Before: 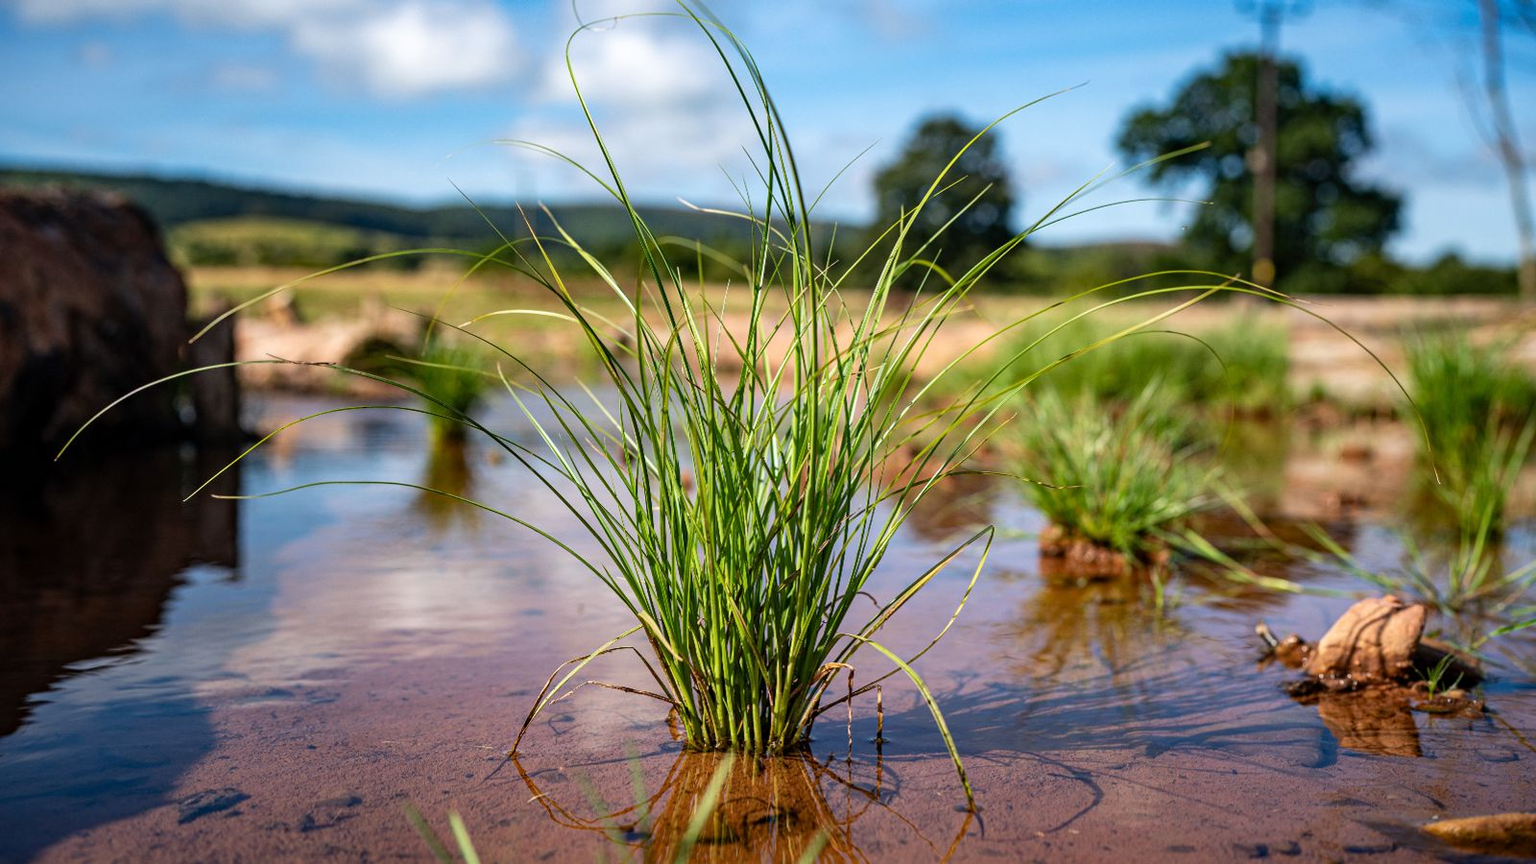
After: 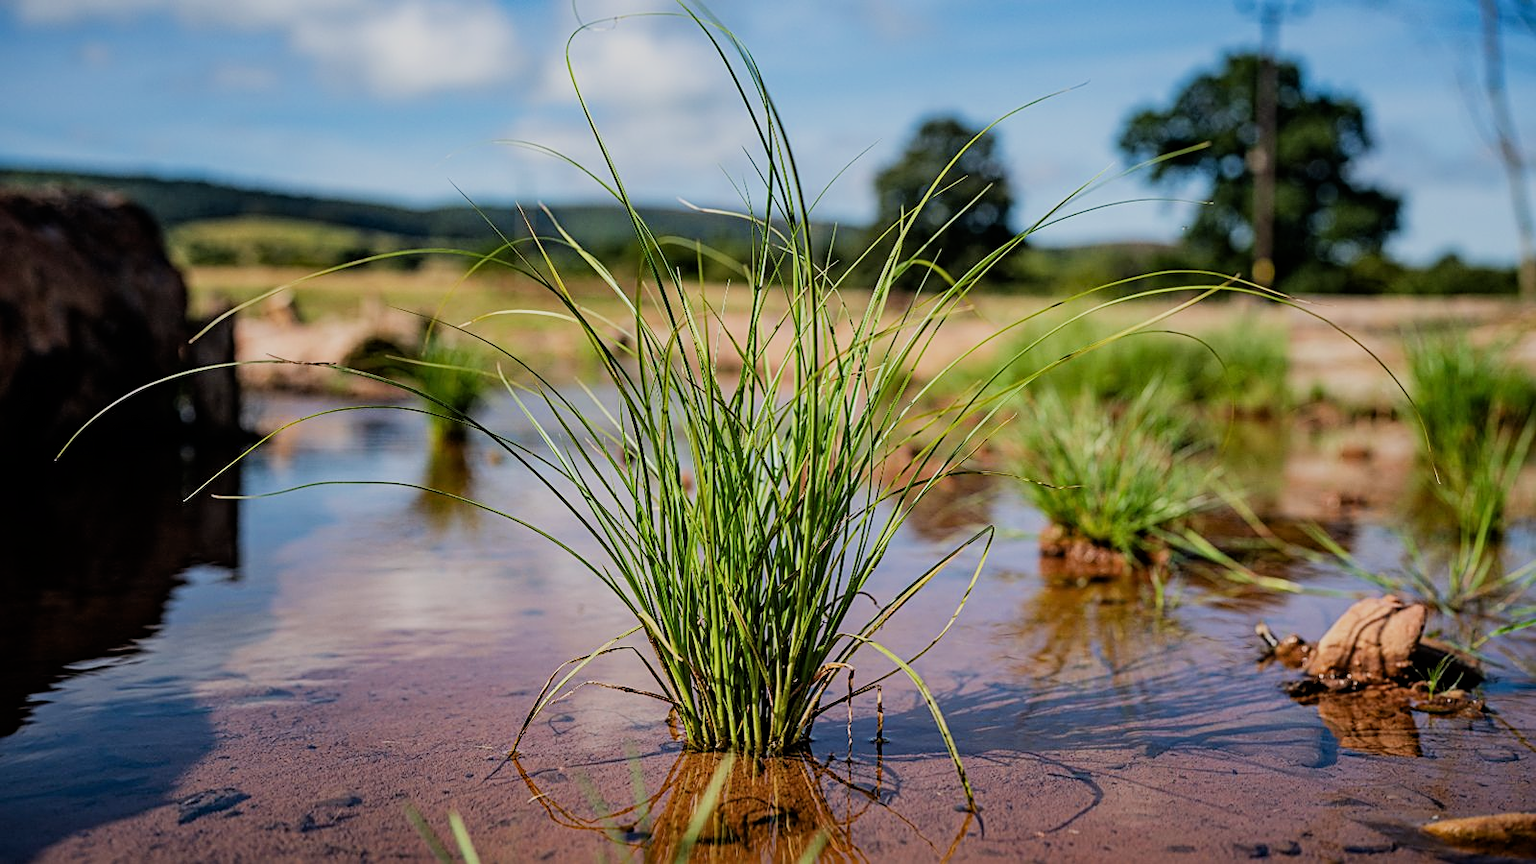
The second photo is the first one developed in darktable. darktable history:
sharpen: on, module defaults
filmic rgb: black relative exposure -7.65 EV, white relative exposure 4.56 EV, hardness 3.61
rotate and perspective: automatic cropping off
